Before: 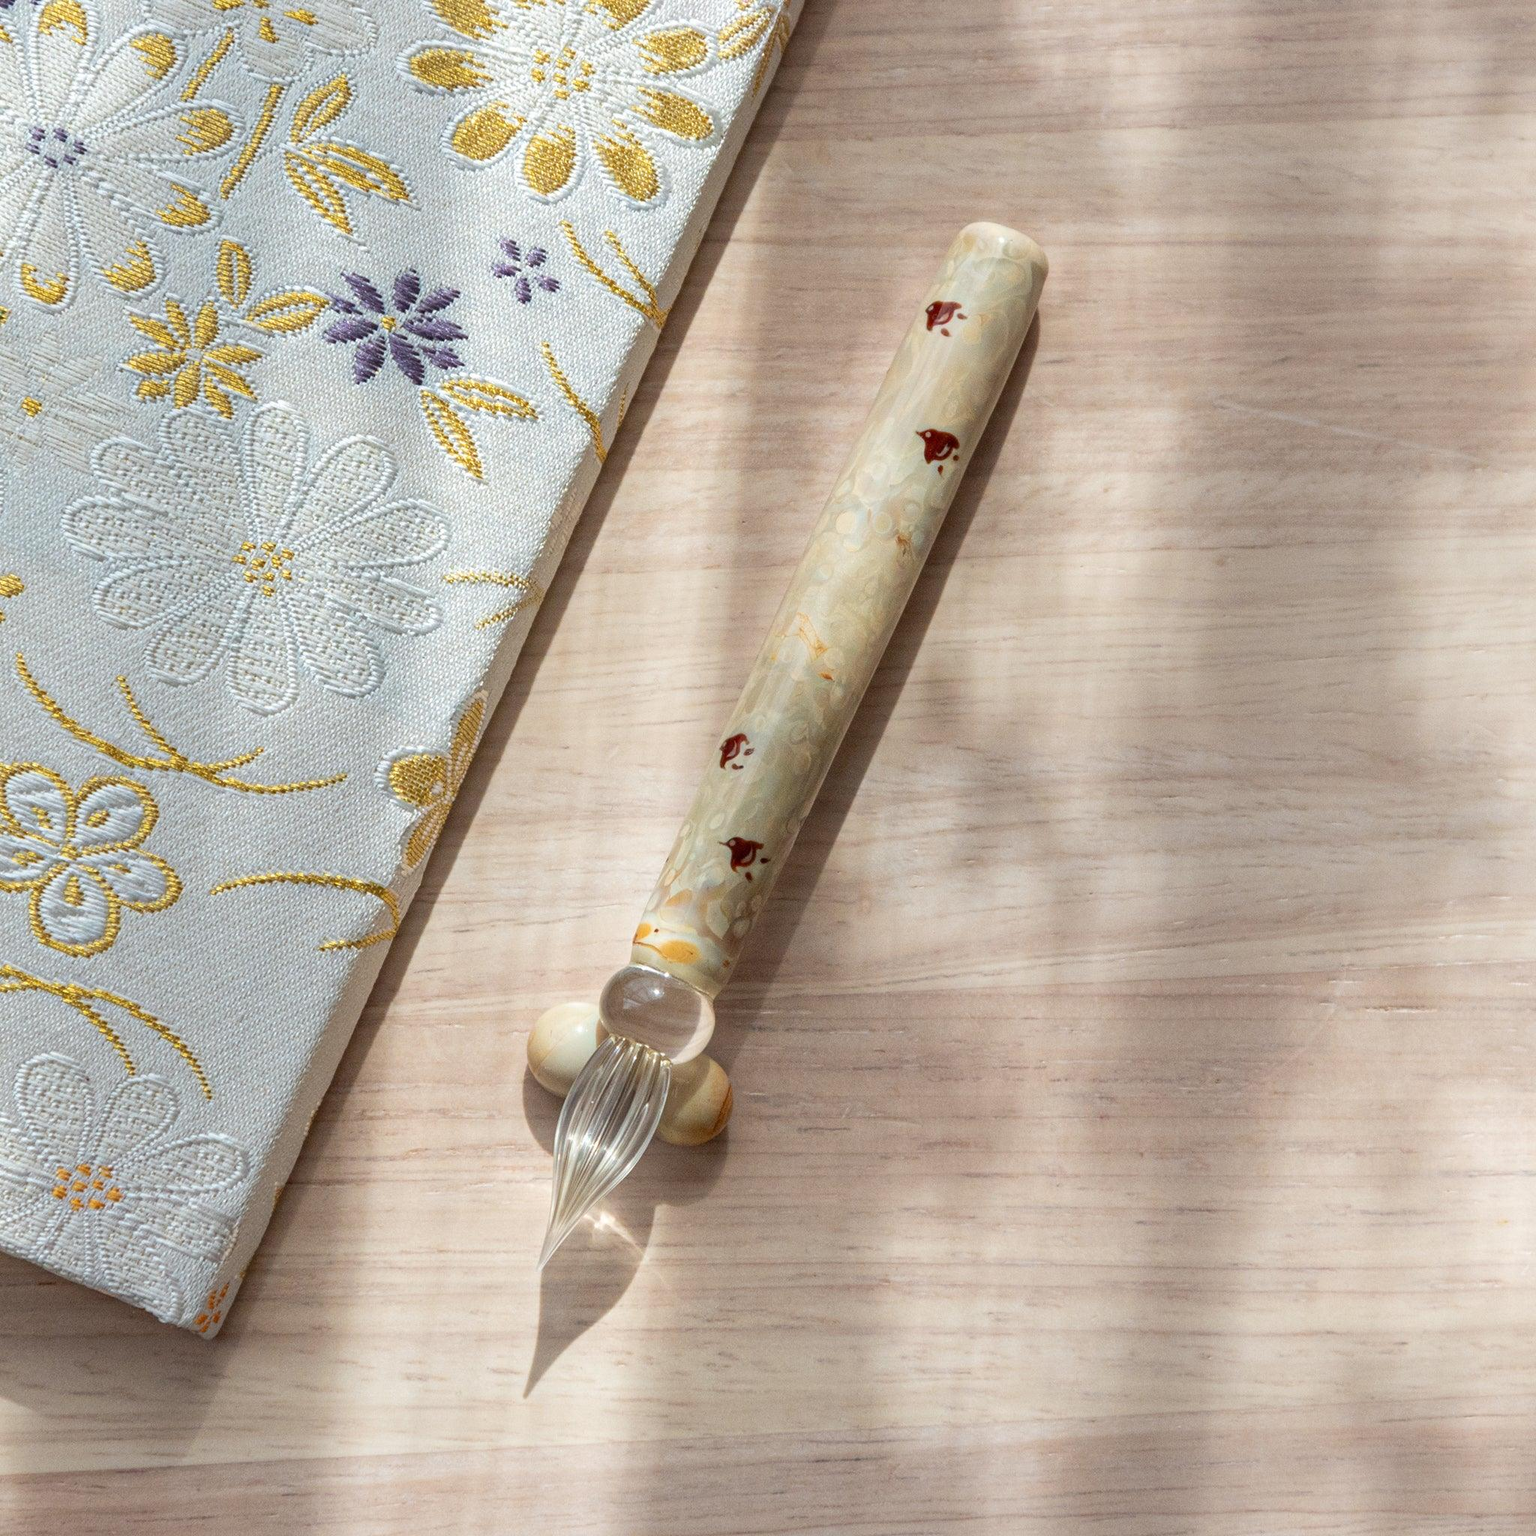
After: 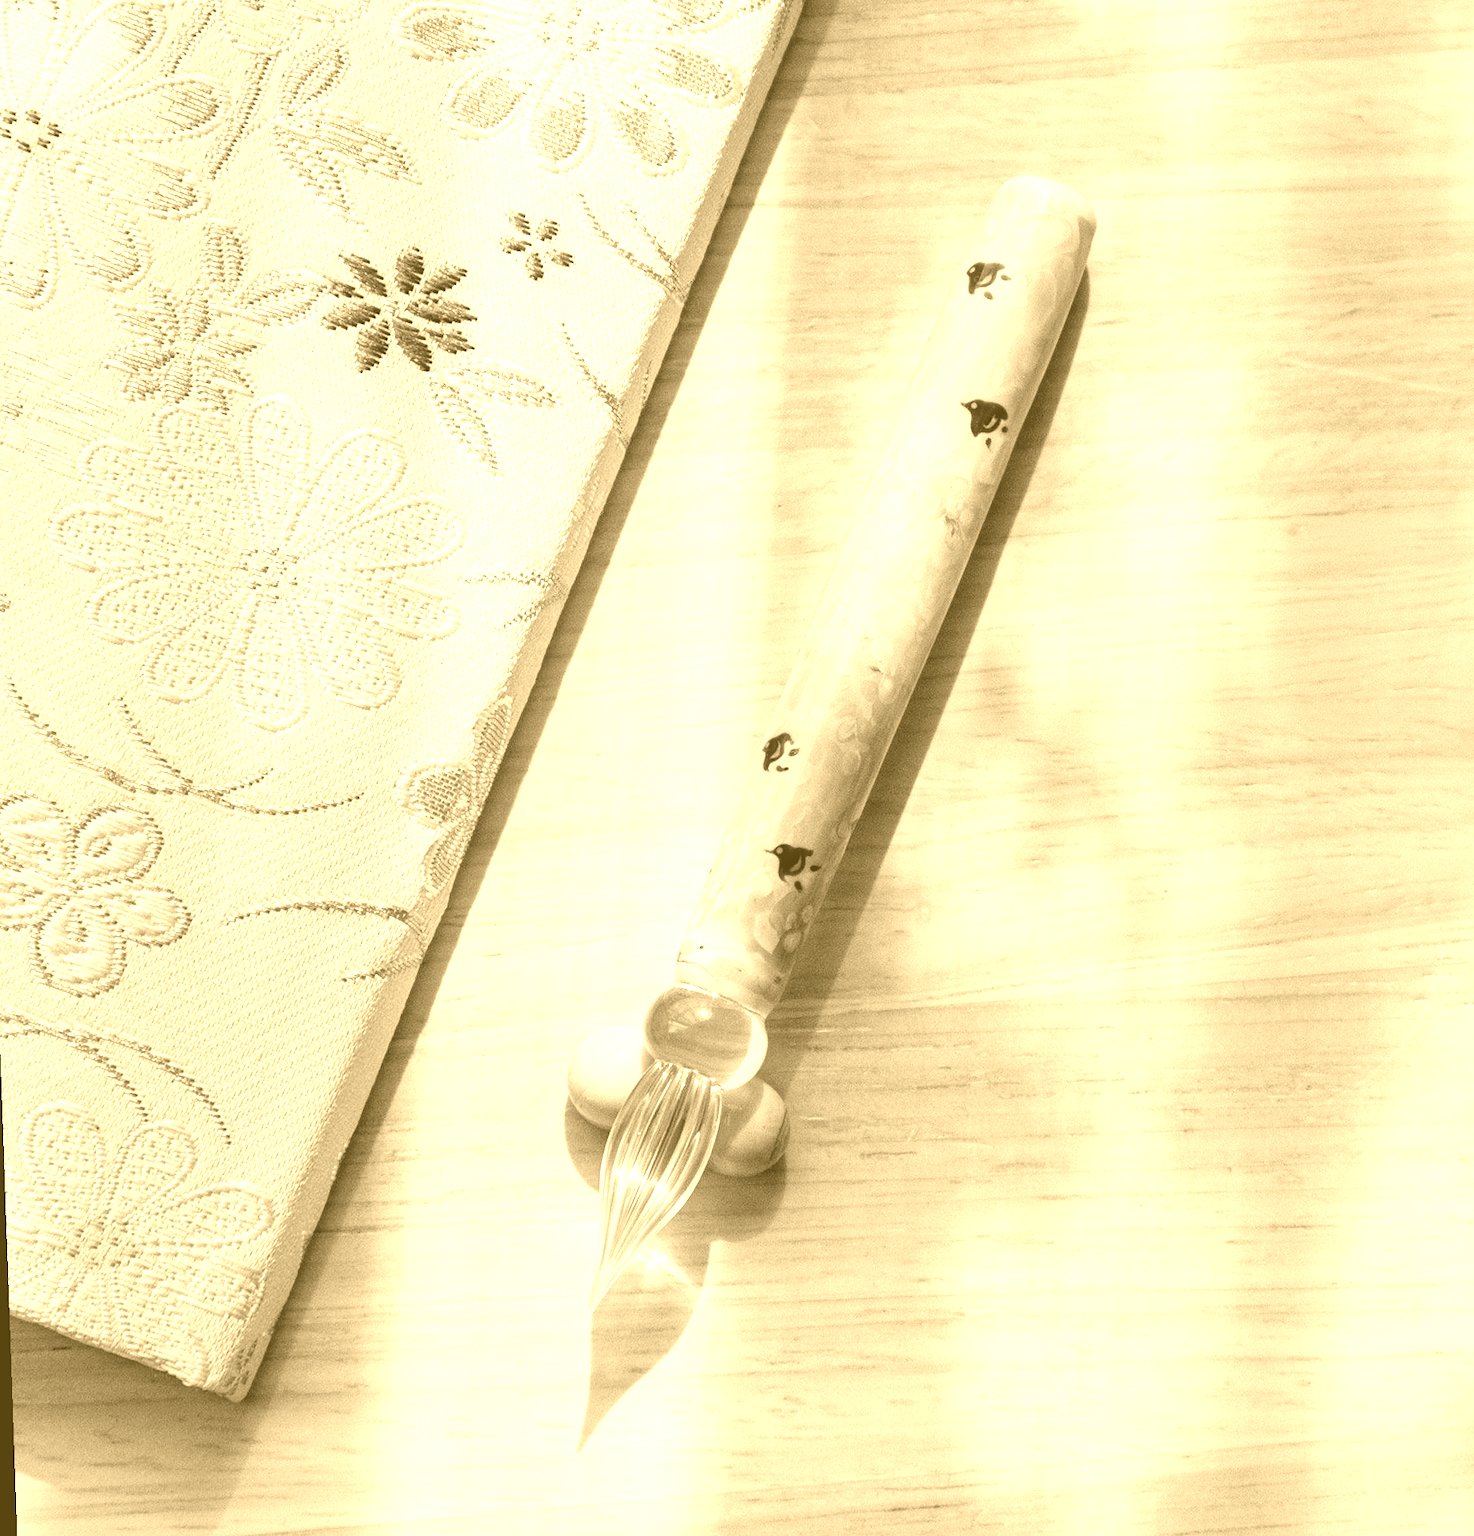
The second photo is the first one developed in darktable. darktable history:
rotate and perspective: rotation -2°, crop left 0.022, crop right 0.978, crop top 0.049, crop bottom 0.951
exposure: exposure -0.157 EV, compensate highlight preservation false
white balance: emerald 1
velvia: on, module defaults
crop: right 9.509%, bottom 0.031%
filmic rgb: black relative exposure -16 EV, white relative exposure 6.29 EV, hardness 5.1, contrast 1.35
colorize: hue 36°, source mix 100%
